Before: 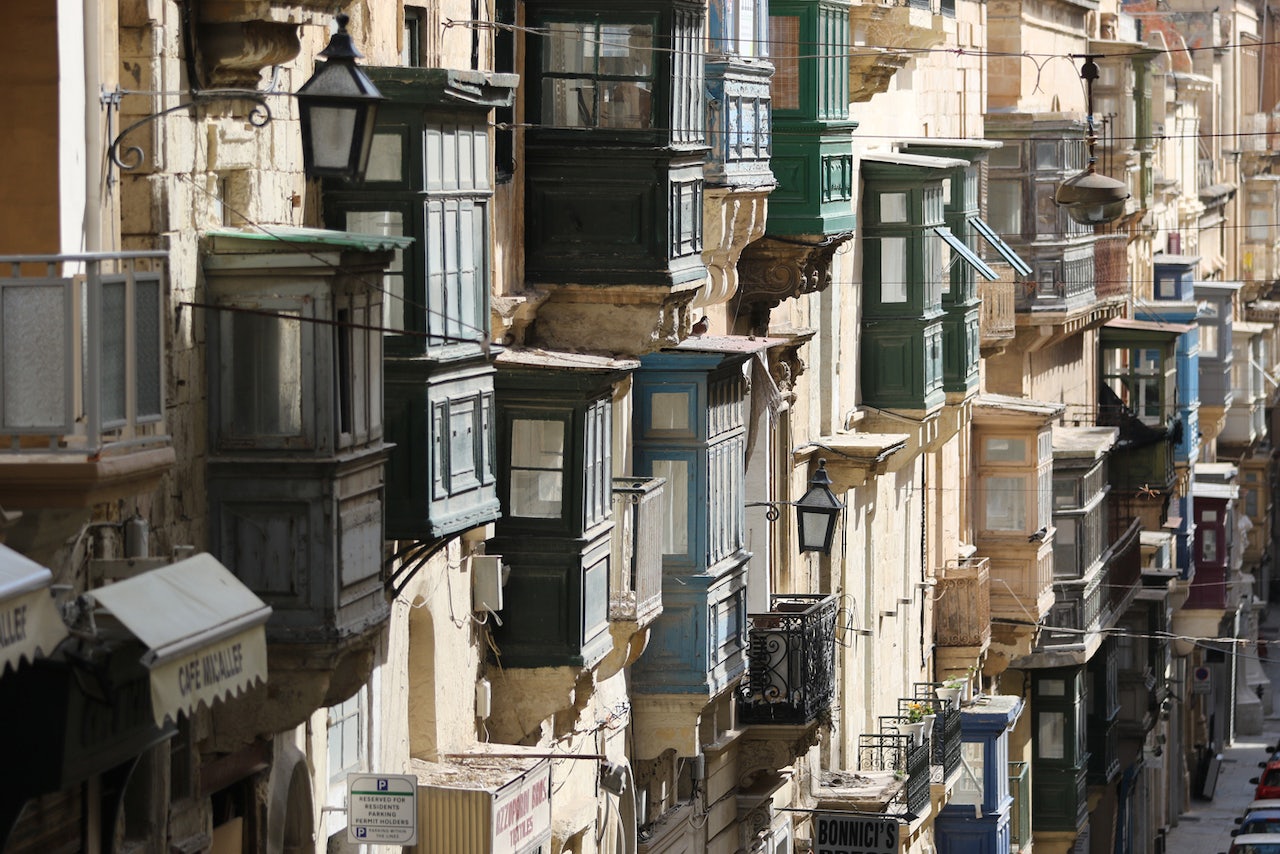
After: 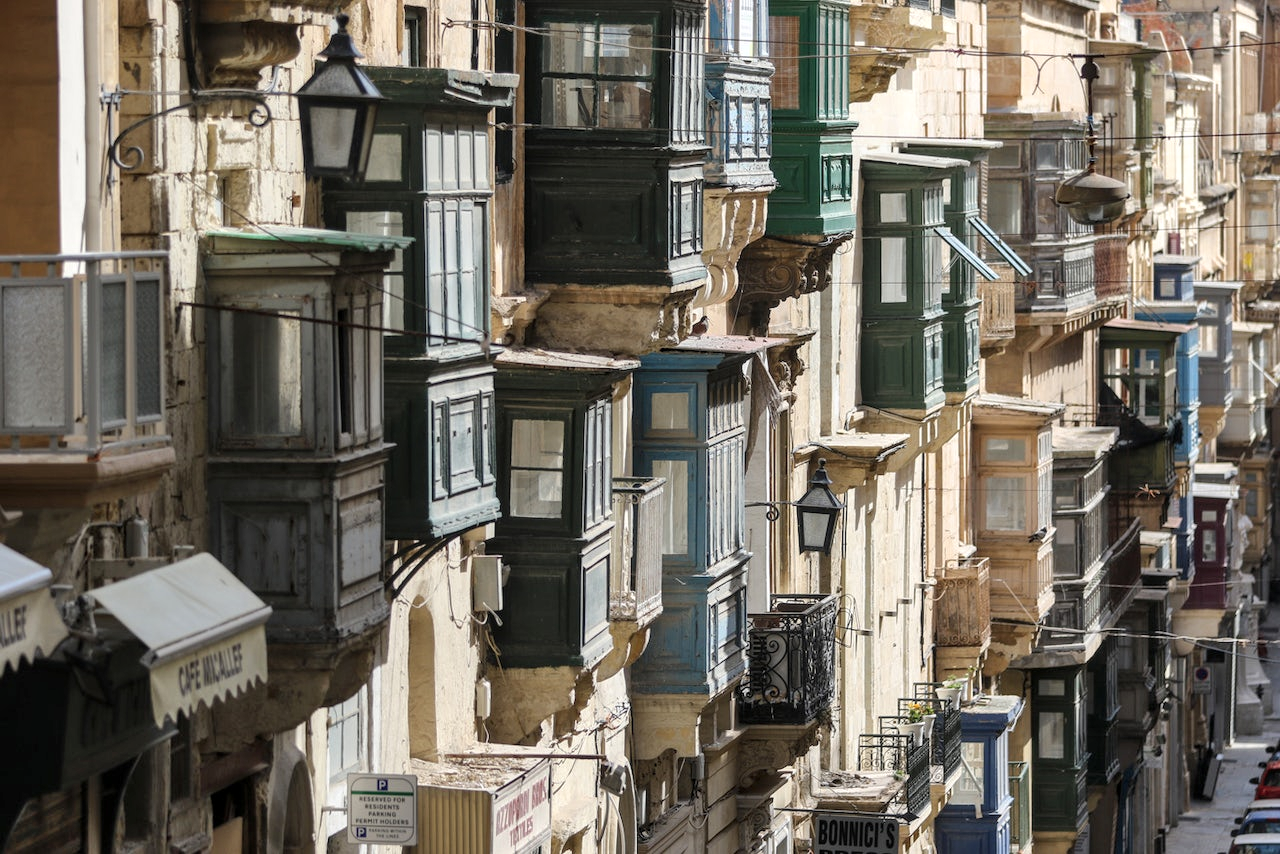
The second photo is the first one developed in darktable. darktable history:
shadows and highlights: white point adjustment 0.05, highlights color adjustment 55.9%, soften with gaussian
local contrast: on, module defaults
